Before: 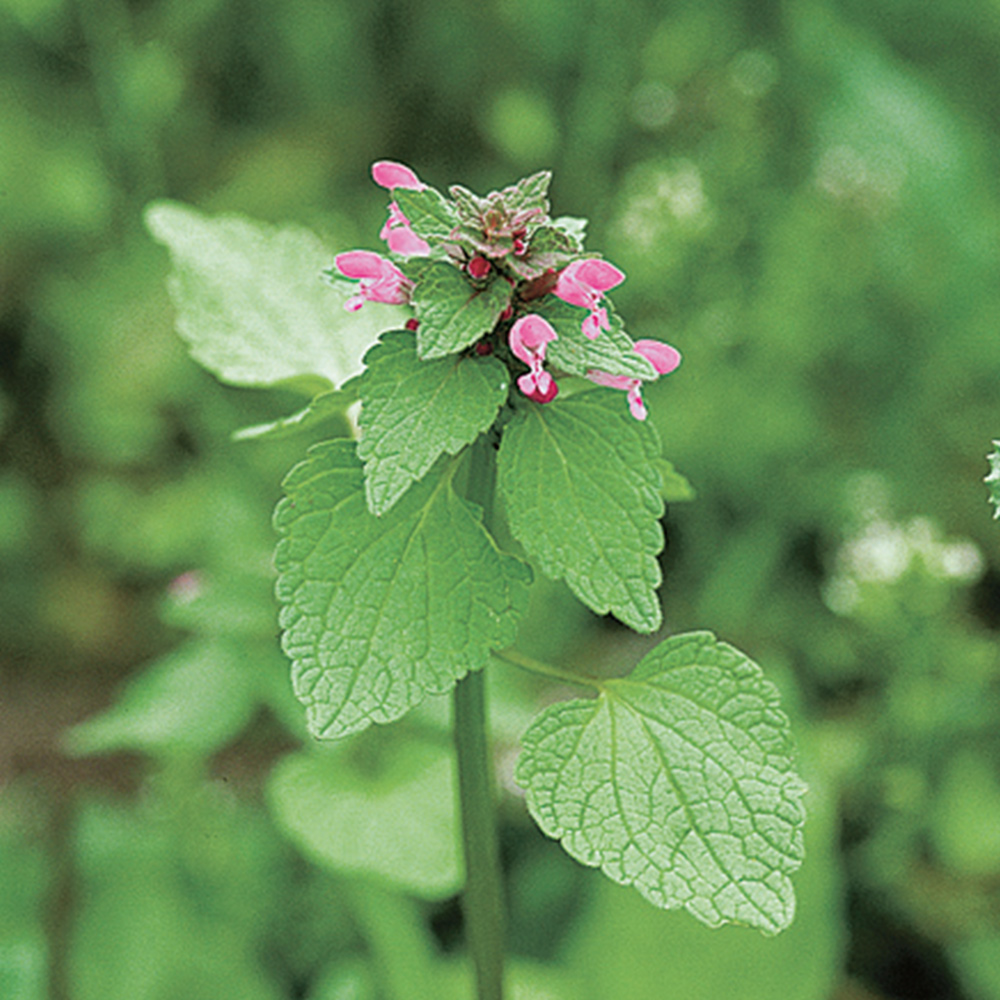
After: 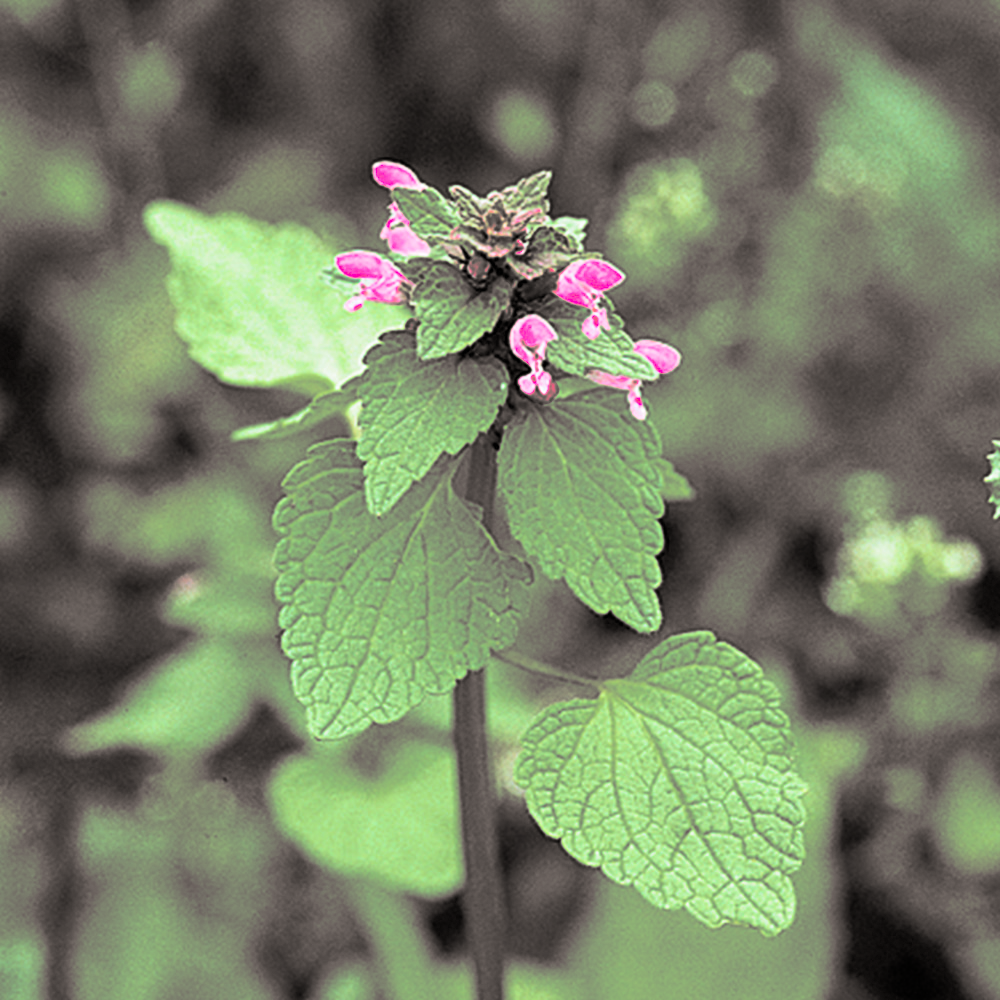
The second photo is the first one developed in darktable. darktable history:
split-toning: shadows › hue 26°, shadows › saturation 0.09, highlights › hue 40°, highlights › saturation 0.18, balance -63, compress 0%
contrast brightness saturation: contrast 0.26, brightness 0.02, saturation 0.87
